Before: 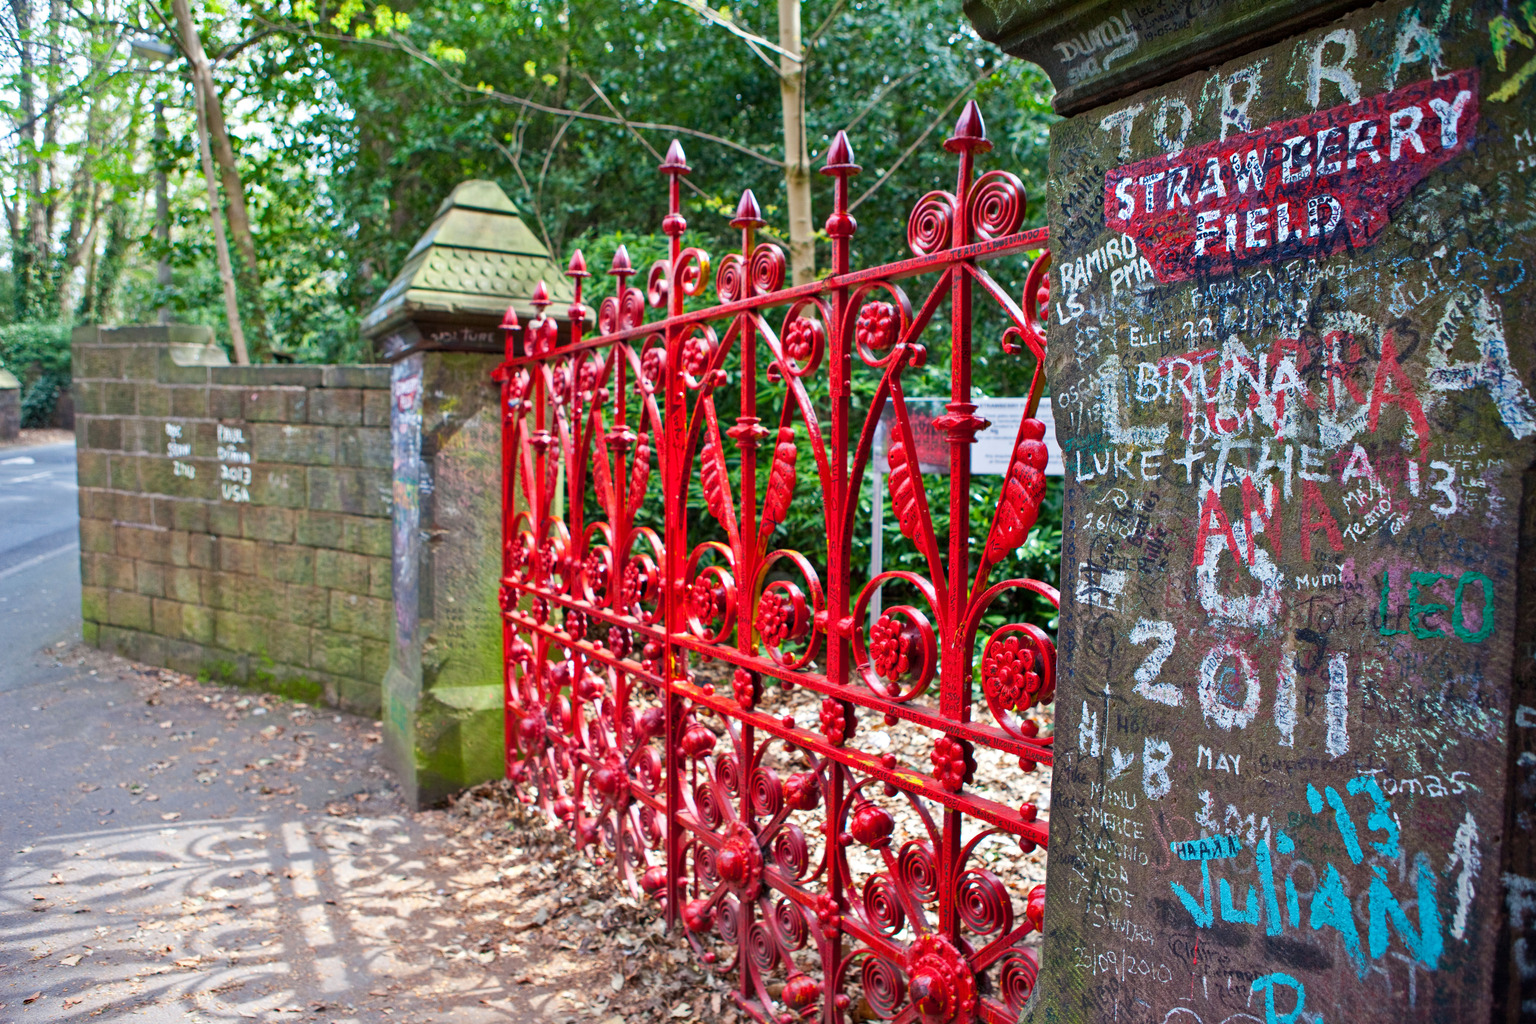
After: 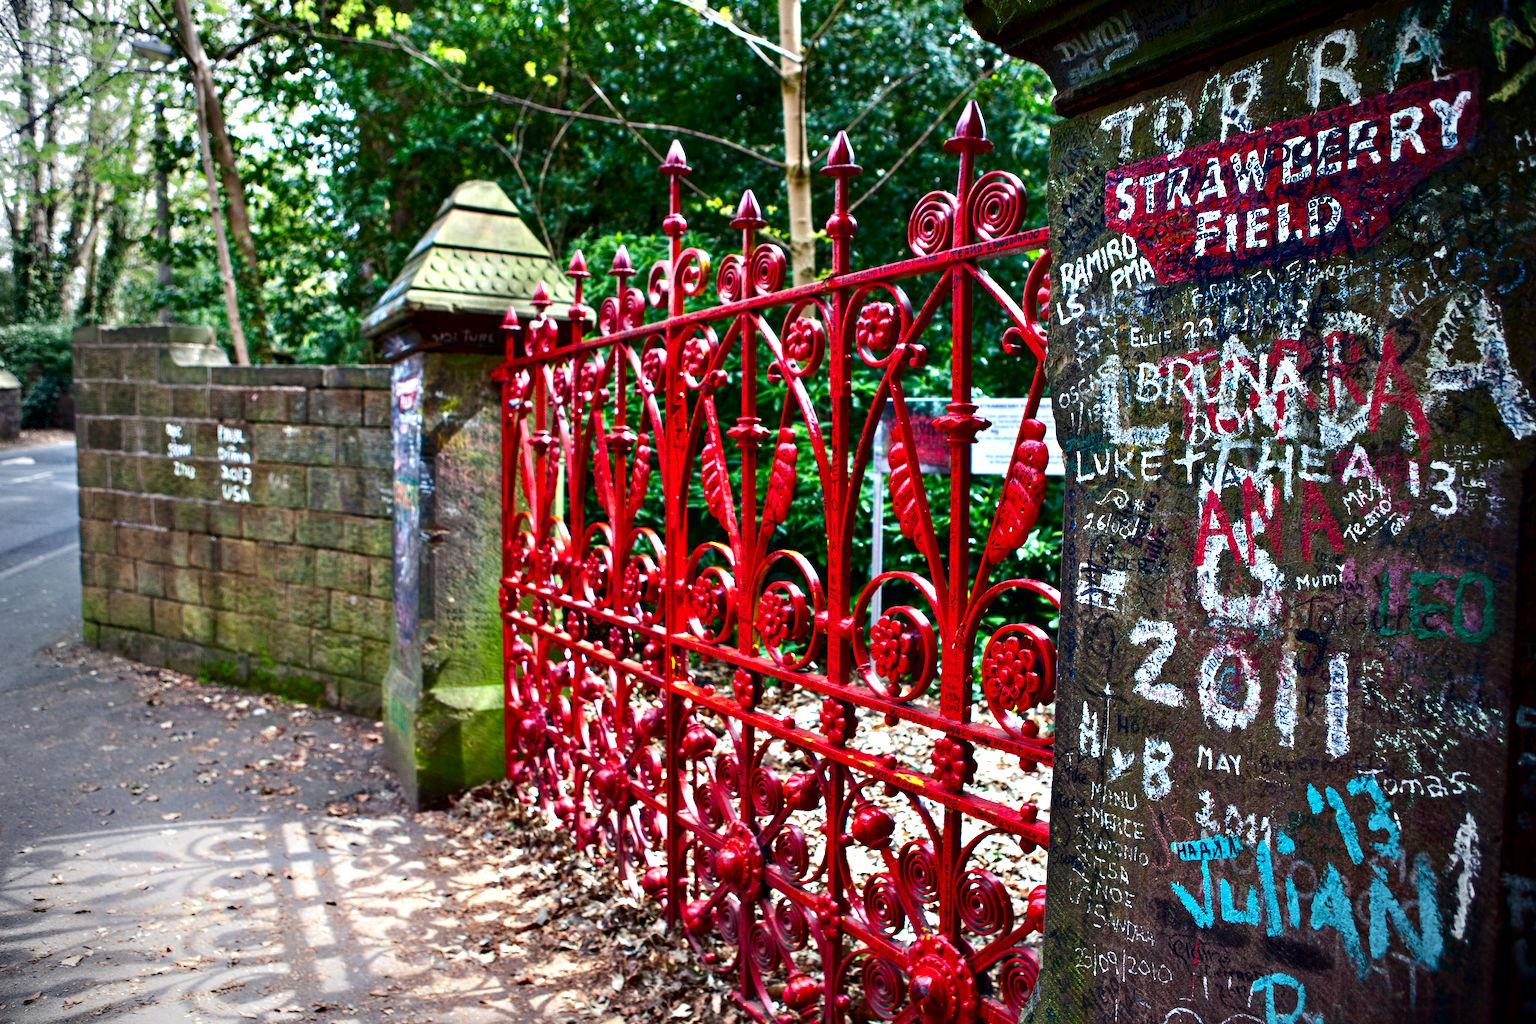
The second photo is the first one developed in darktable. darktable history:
contrast brightness saturation: contrast 0.069, brightness -0.132, saturation 0.046
vignetting: fall-off start 71.84%
shadows and highlights: shadows -53.02, highlights 86.55, soften with gaussian
contrast equalizer: octaves 7, y [[0.6 ×6], [0.55 ×6], [0 ×6], [0 ×6], [0 ×6]]
